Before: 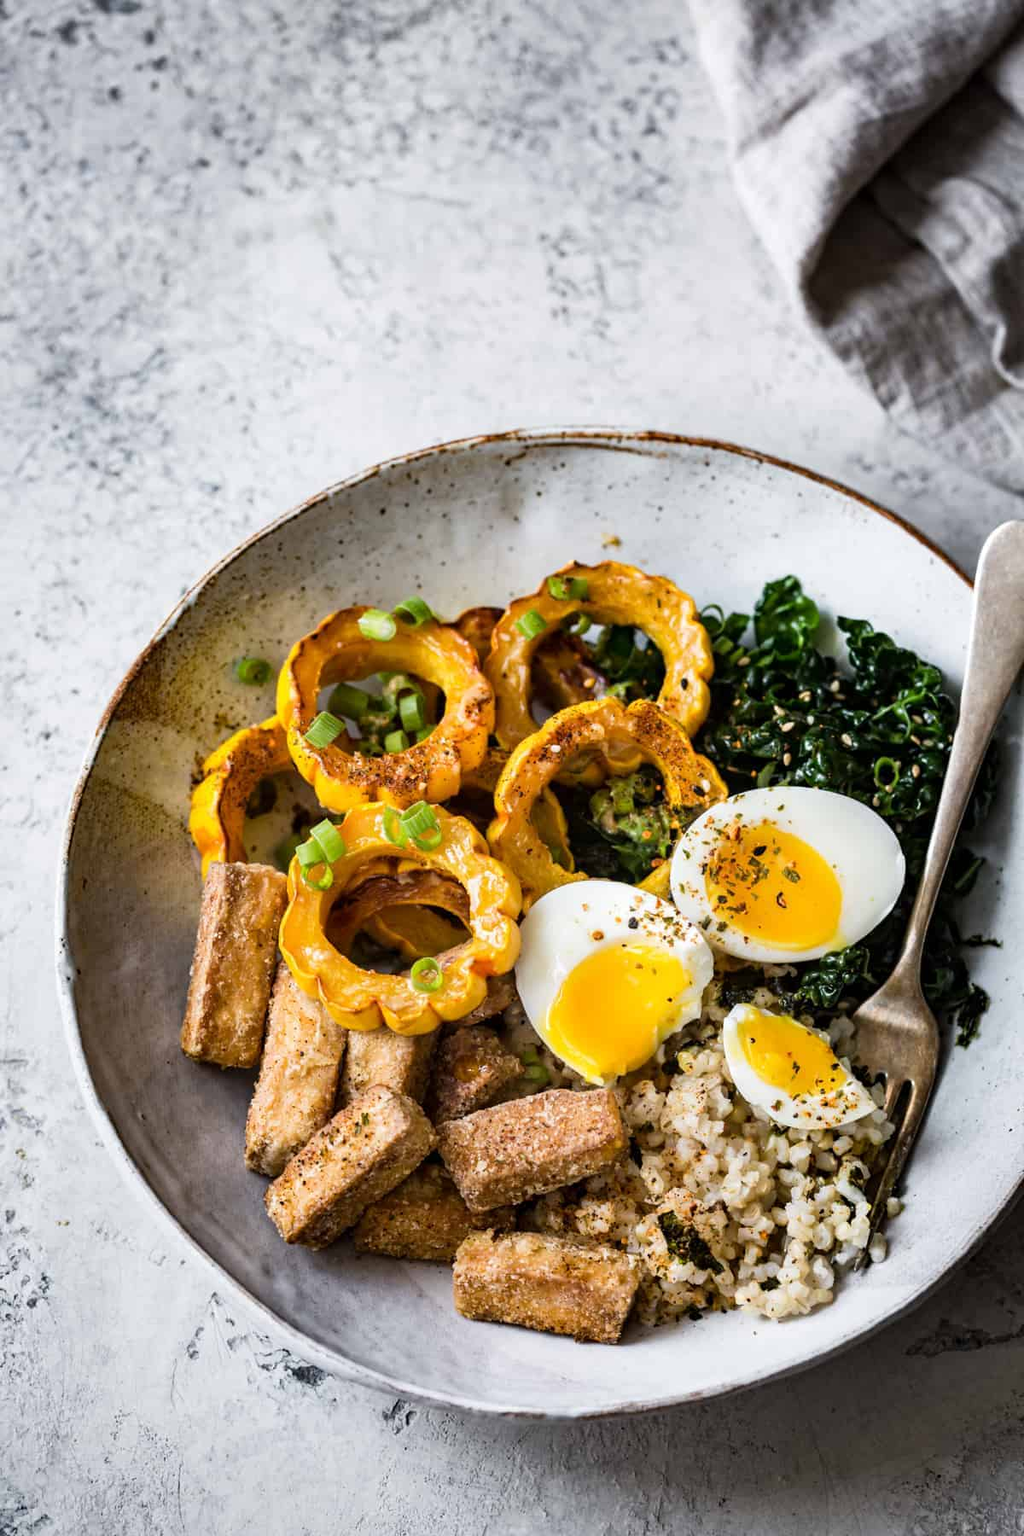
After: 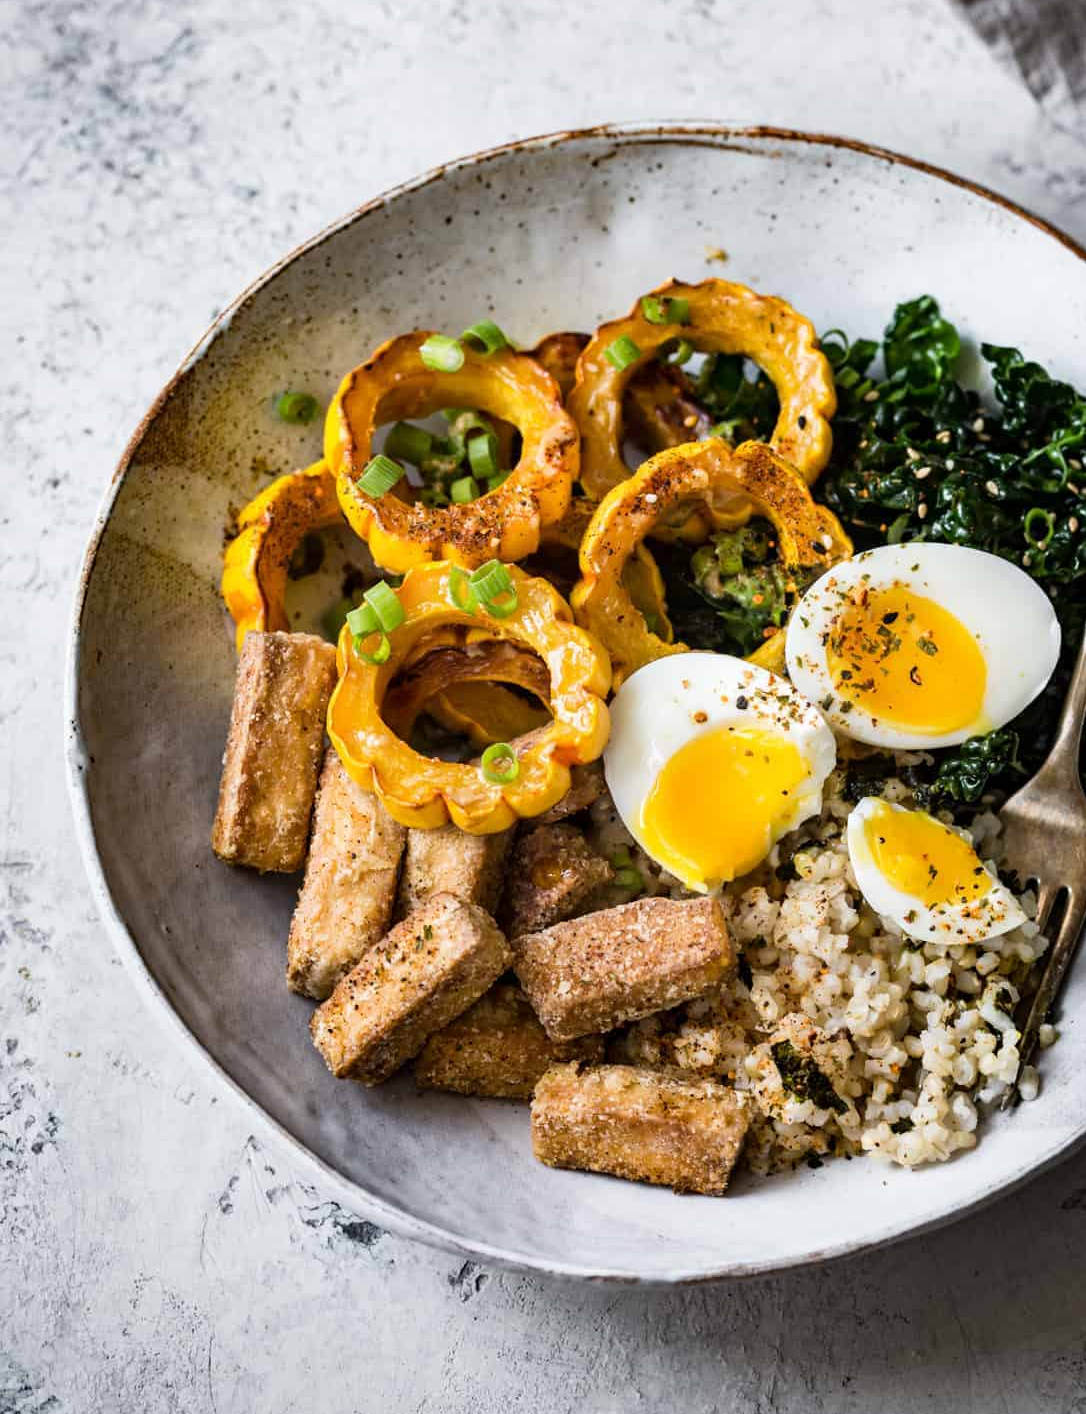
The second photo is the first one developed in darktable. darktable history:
crop: top 21.095%, right 9.442%, bottom 0.34%
